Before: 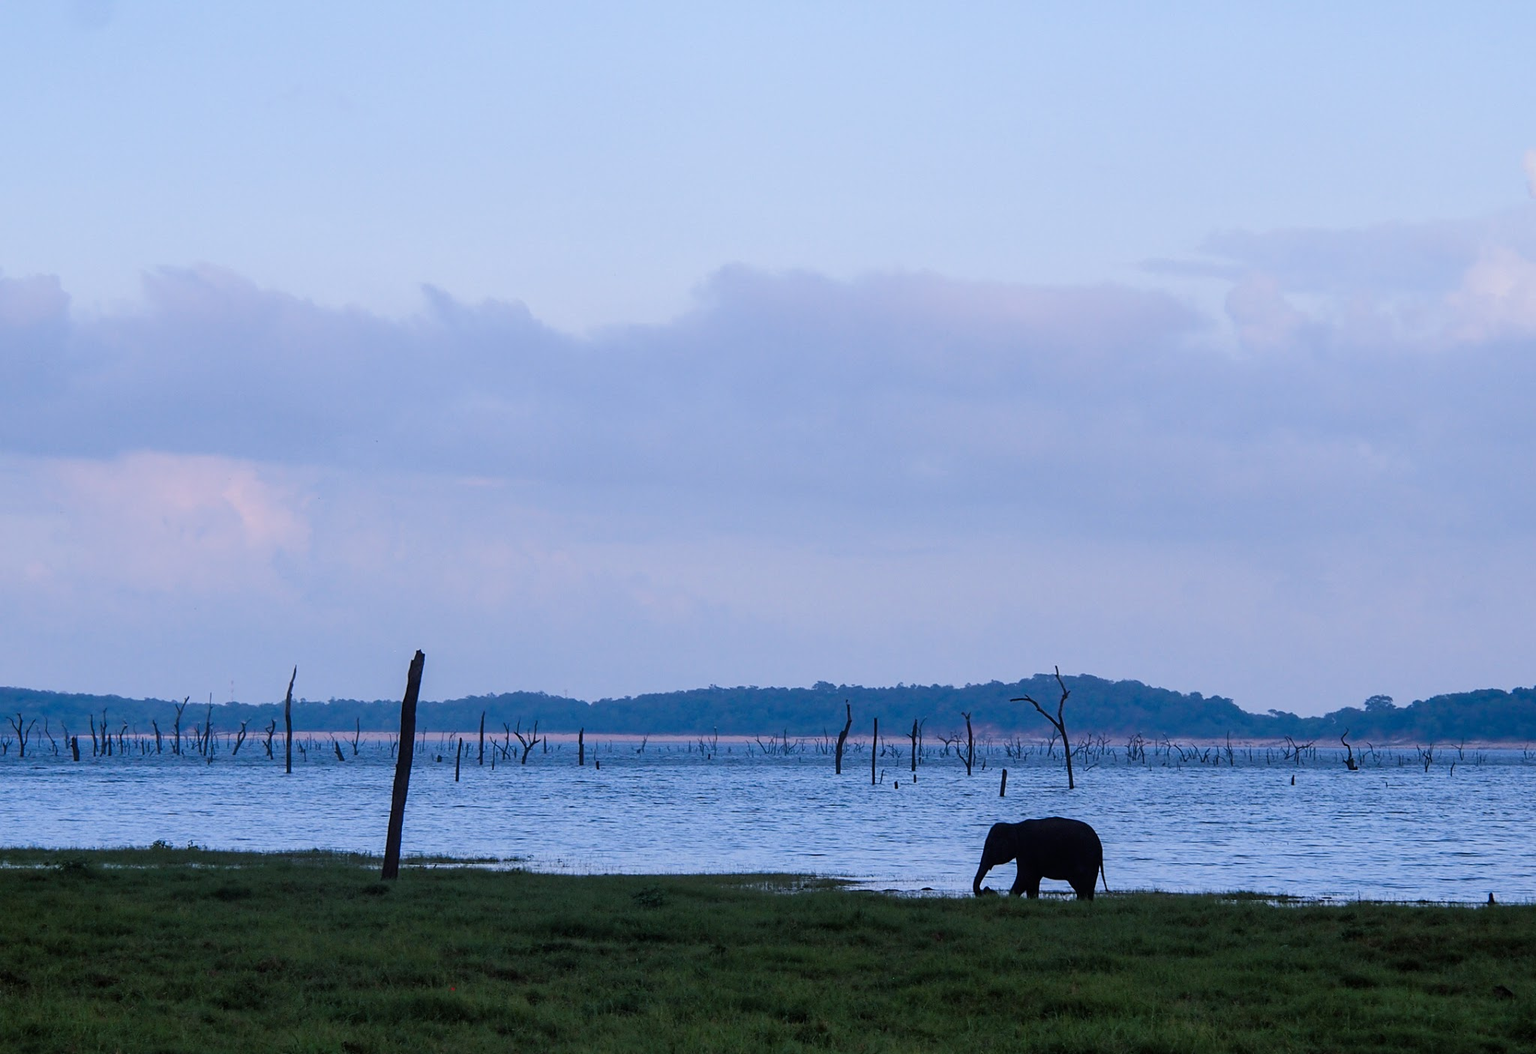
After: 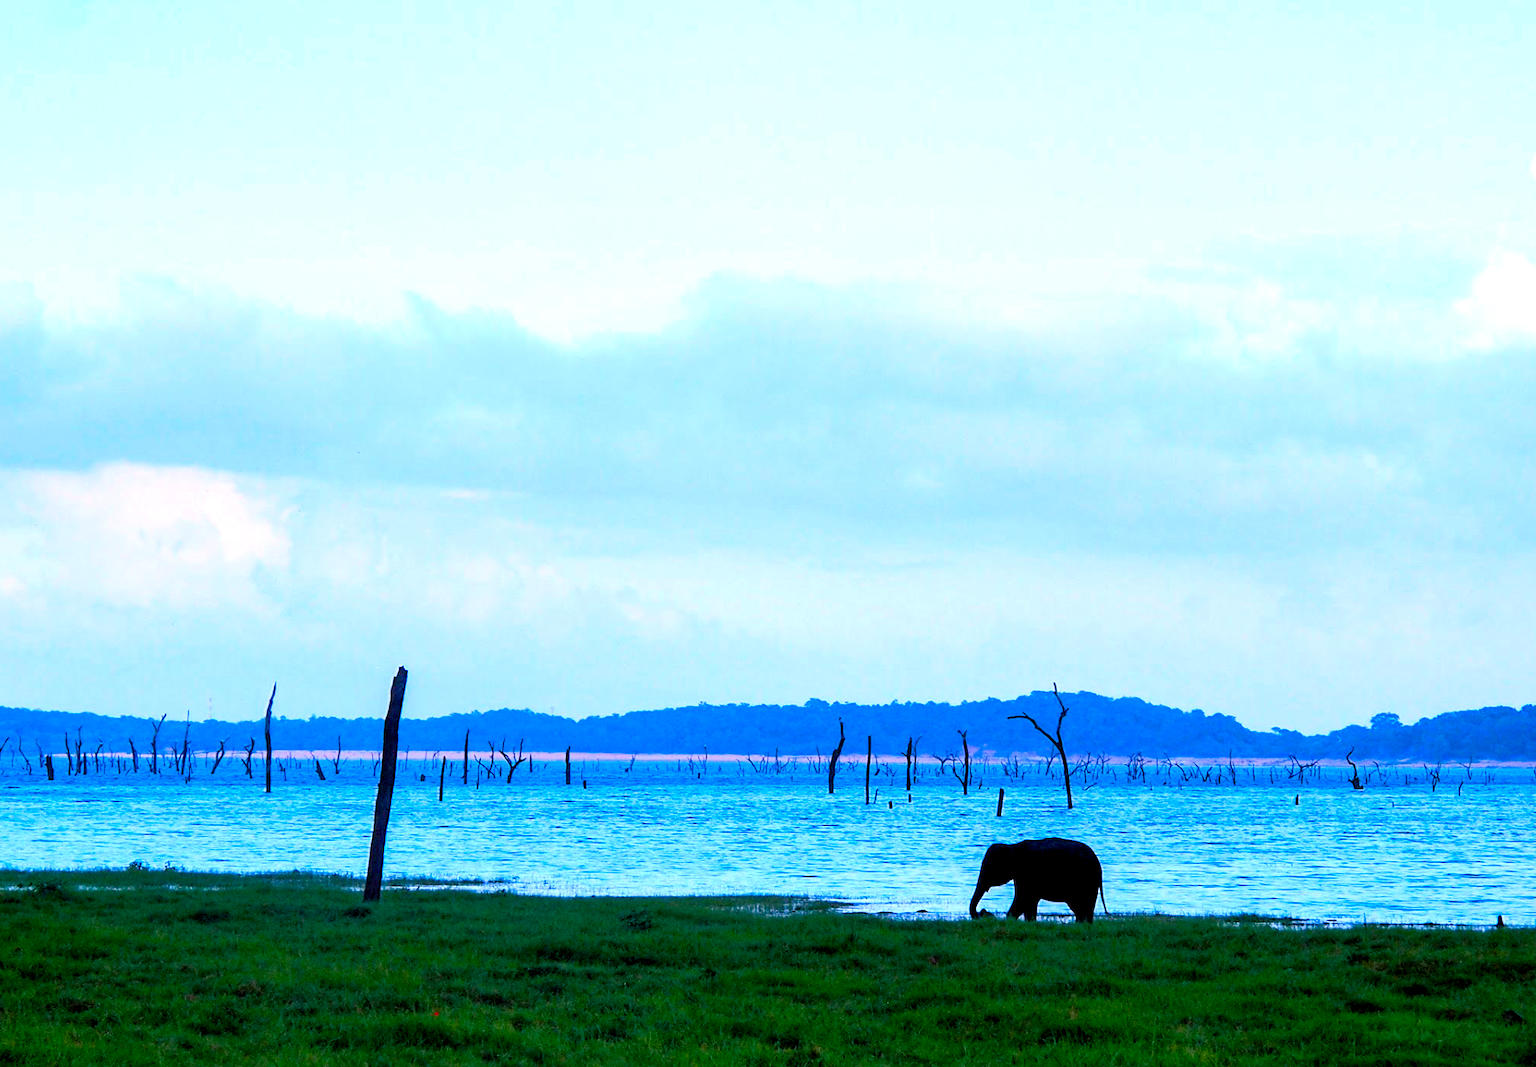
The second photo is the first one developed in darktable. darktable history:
crop and rotate: left 1.785%, right 0.573%, bottom 1.202%
contrast brightness saturation: saturation 0.184
color balance rgb: shadows lift › chroma 2.746%, shadows lift › hue 191.22°, global offset › luminance -0.499%, linear chroma grading › global chroma 15.396%, perceptual saturation grading › global saturation 36.606%, perceptual saturation grading › shadows 35.278%
exposure: black level correction 0.001, exposure 1.12 EV, compensate exposure bias true, compensate highlight preservation false
